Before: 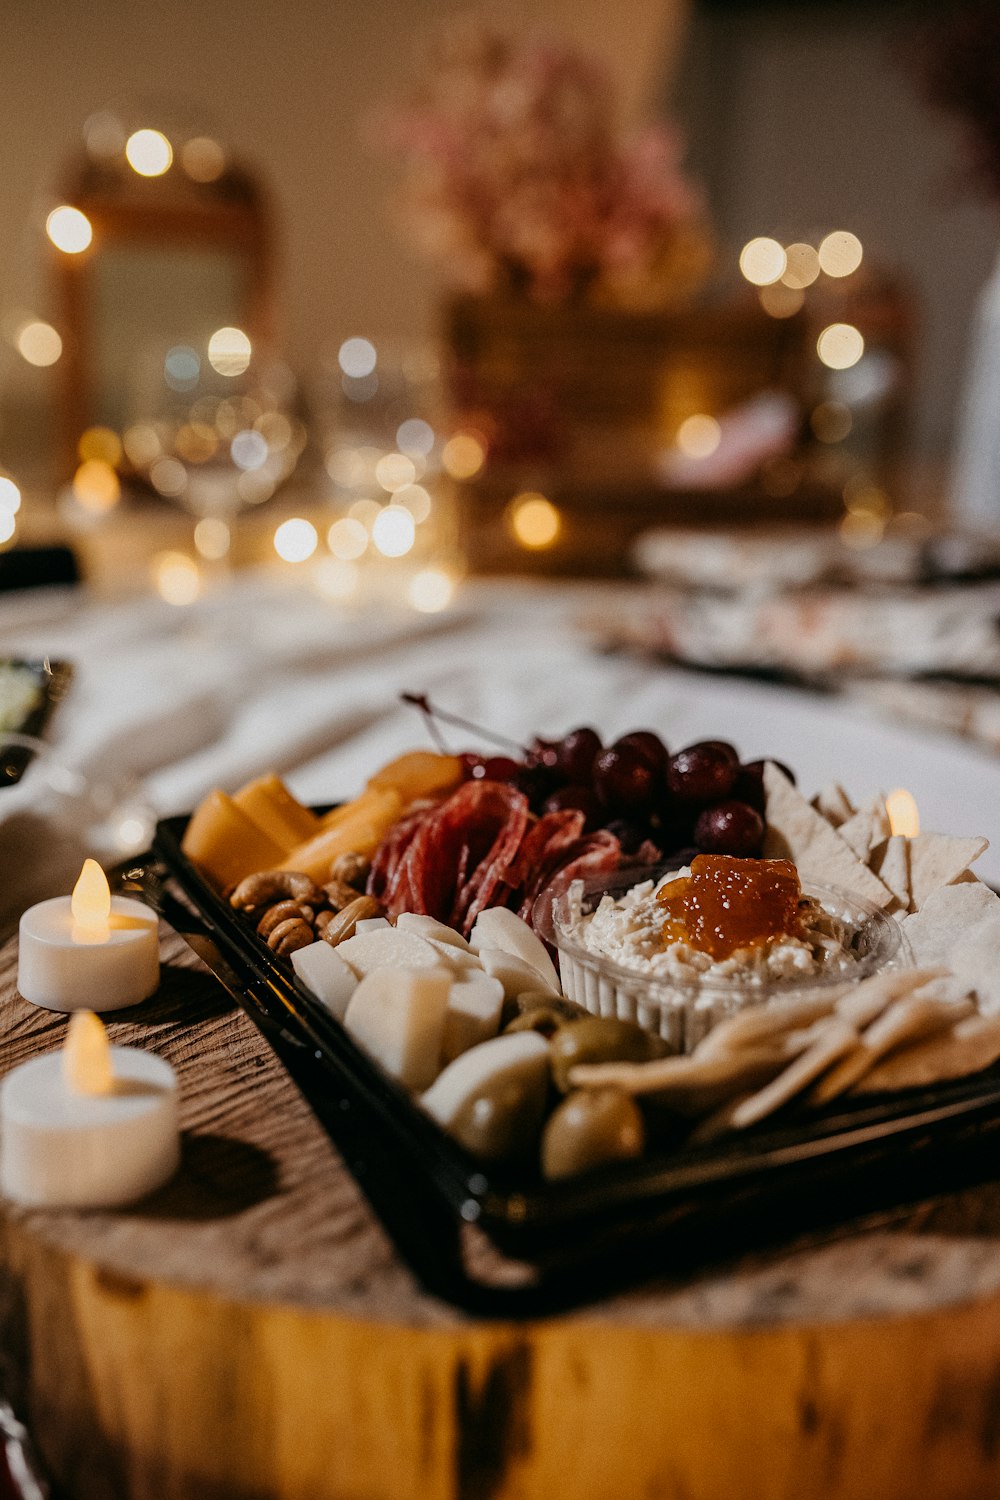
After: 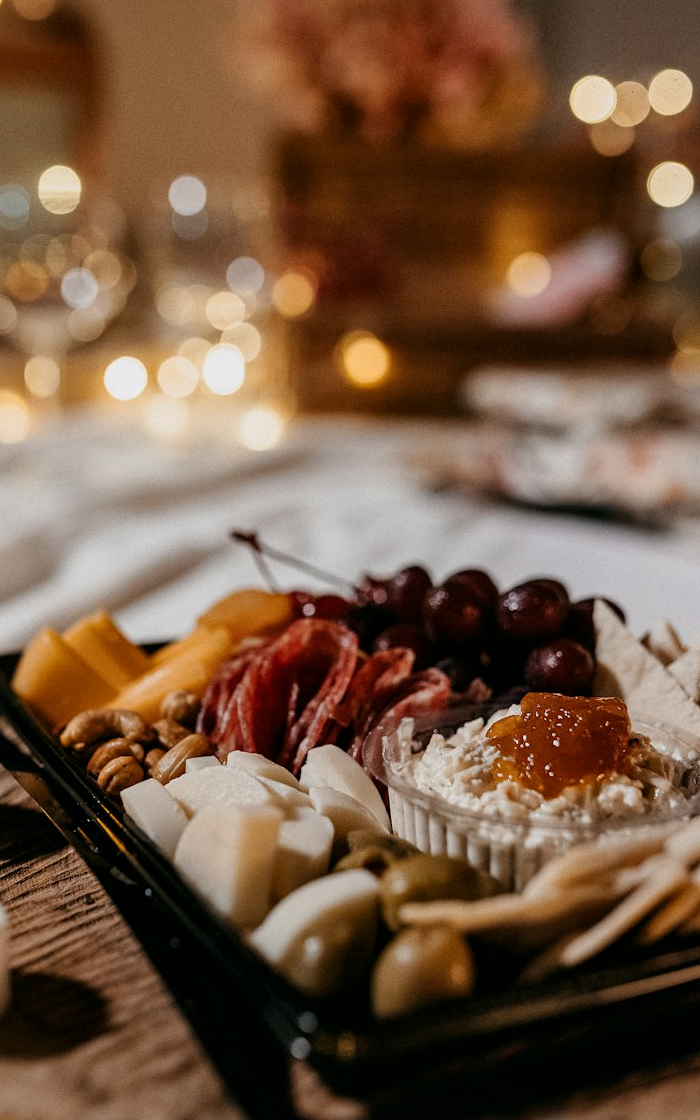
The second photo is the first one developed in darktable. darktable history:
crop and rotate: left 17.021%, top 10.817%, right 12.939%, bottom 14.45%
local contrast: mode bilateral grid, contrast 20, coarseness 50, detail 119%, midtone range 0.2
